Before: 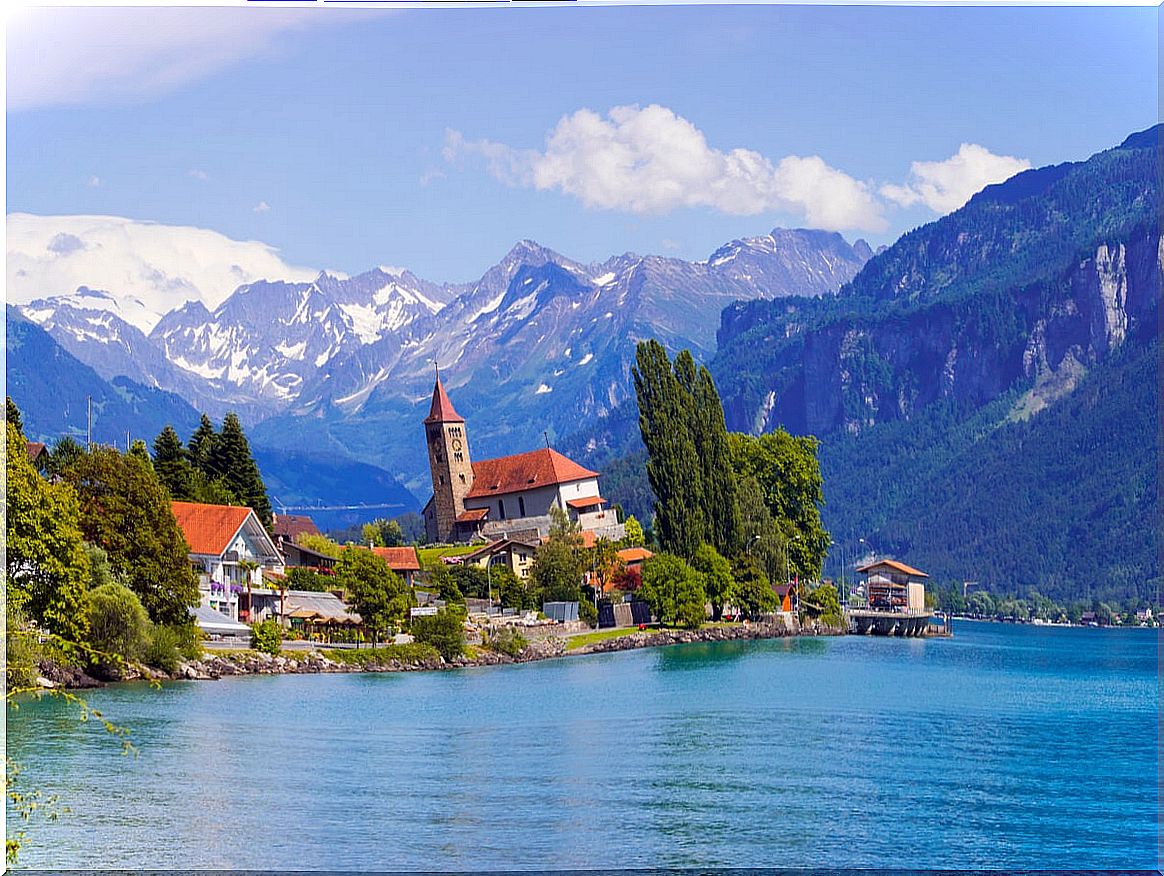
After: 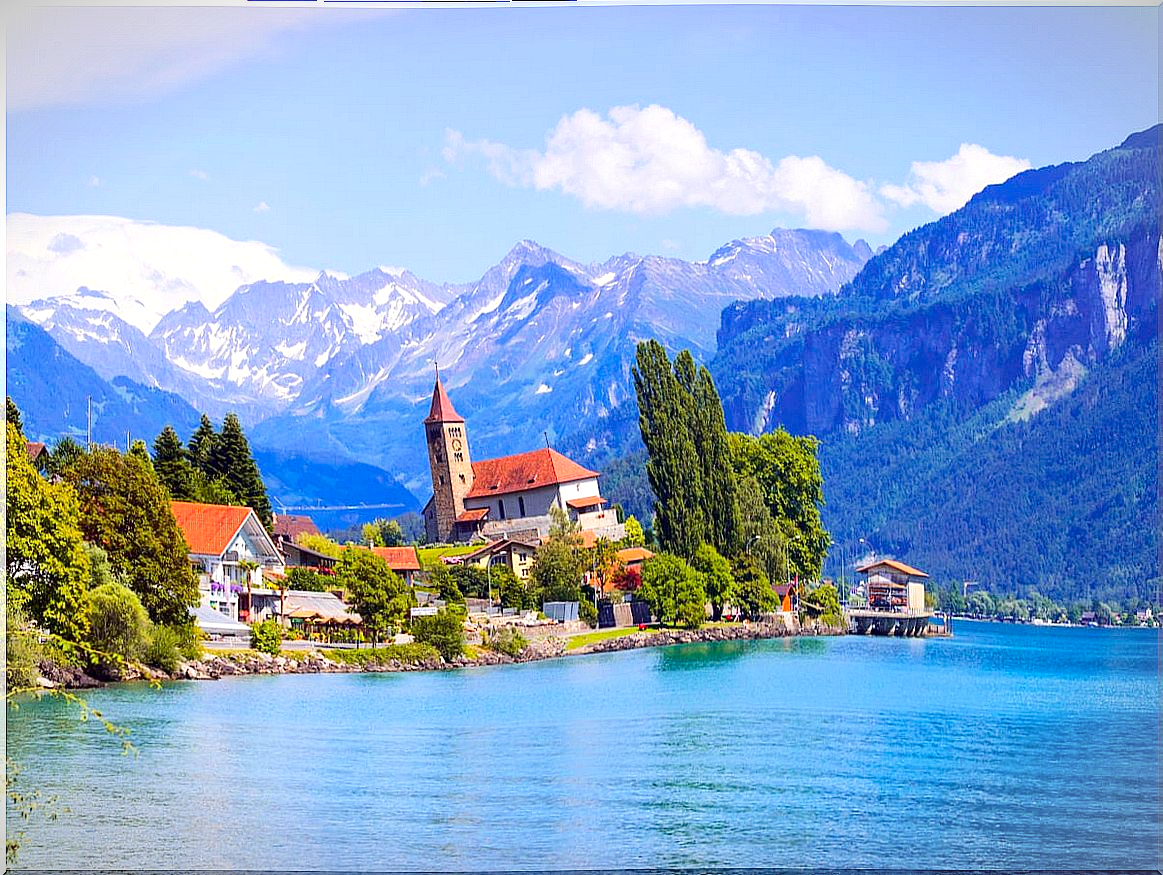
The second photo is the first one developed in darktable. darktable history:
tone equalizer: -8 EV 1.01 EV, -7 EV 0.961 EV, -6 EV 0.989 EV, -5 EV 0.973 EV, -4 EV 1.01 EV, -3 EV 0.732 EV, -2 EV 0.529 EV, -1 EV 0.235 EV, edges refinement/feathering 500, mask exposure compensation -1.57 EV, preserve details no
contrast brightness saturation: contrast 0.146, brightness -0.005, saturation 0.101
vignetting: fall-off start 100.04%, width/height ratio 1.324
